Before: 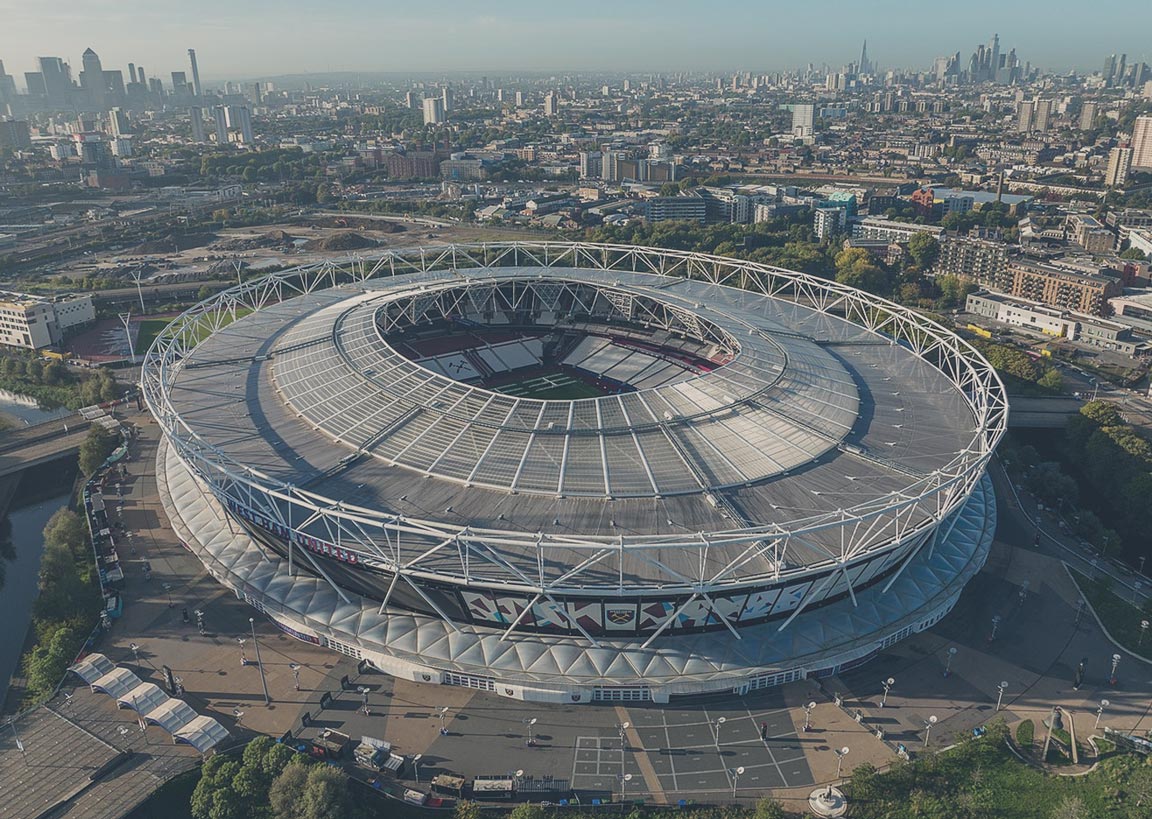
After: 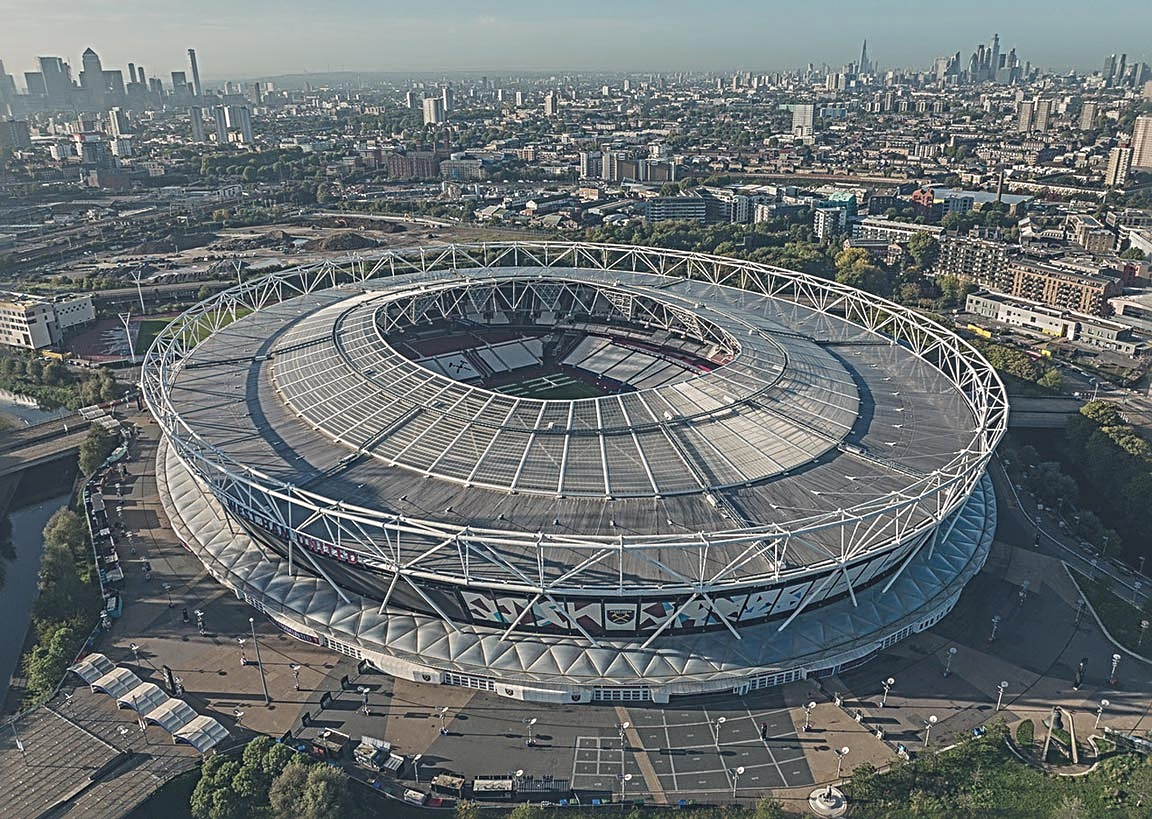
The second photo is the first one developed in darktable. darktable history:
sharpen: radius 3.653, amount 0.939
local contrast: detail 117%
tone curve: curves: ch0 [(0, 0) (0.003, 0.022) (0.011, 0.027) (0.025, 0.038) (0.044, 0.056) (0.069, 0.081) (0.1, 0.11) (0.136, 0.145) (0.177, 0.185) (0.224, 0.229) (0.277, 0.278) (0.335, 0.335) (0.399, 0.399) (0.468, 0.468) (0.543, 0.543) (0.623, 0.623) (0.709, 0.705) (0.801, 0.793) (0.898, 0.887) (1, 1)], preserve colors none
